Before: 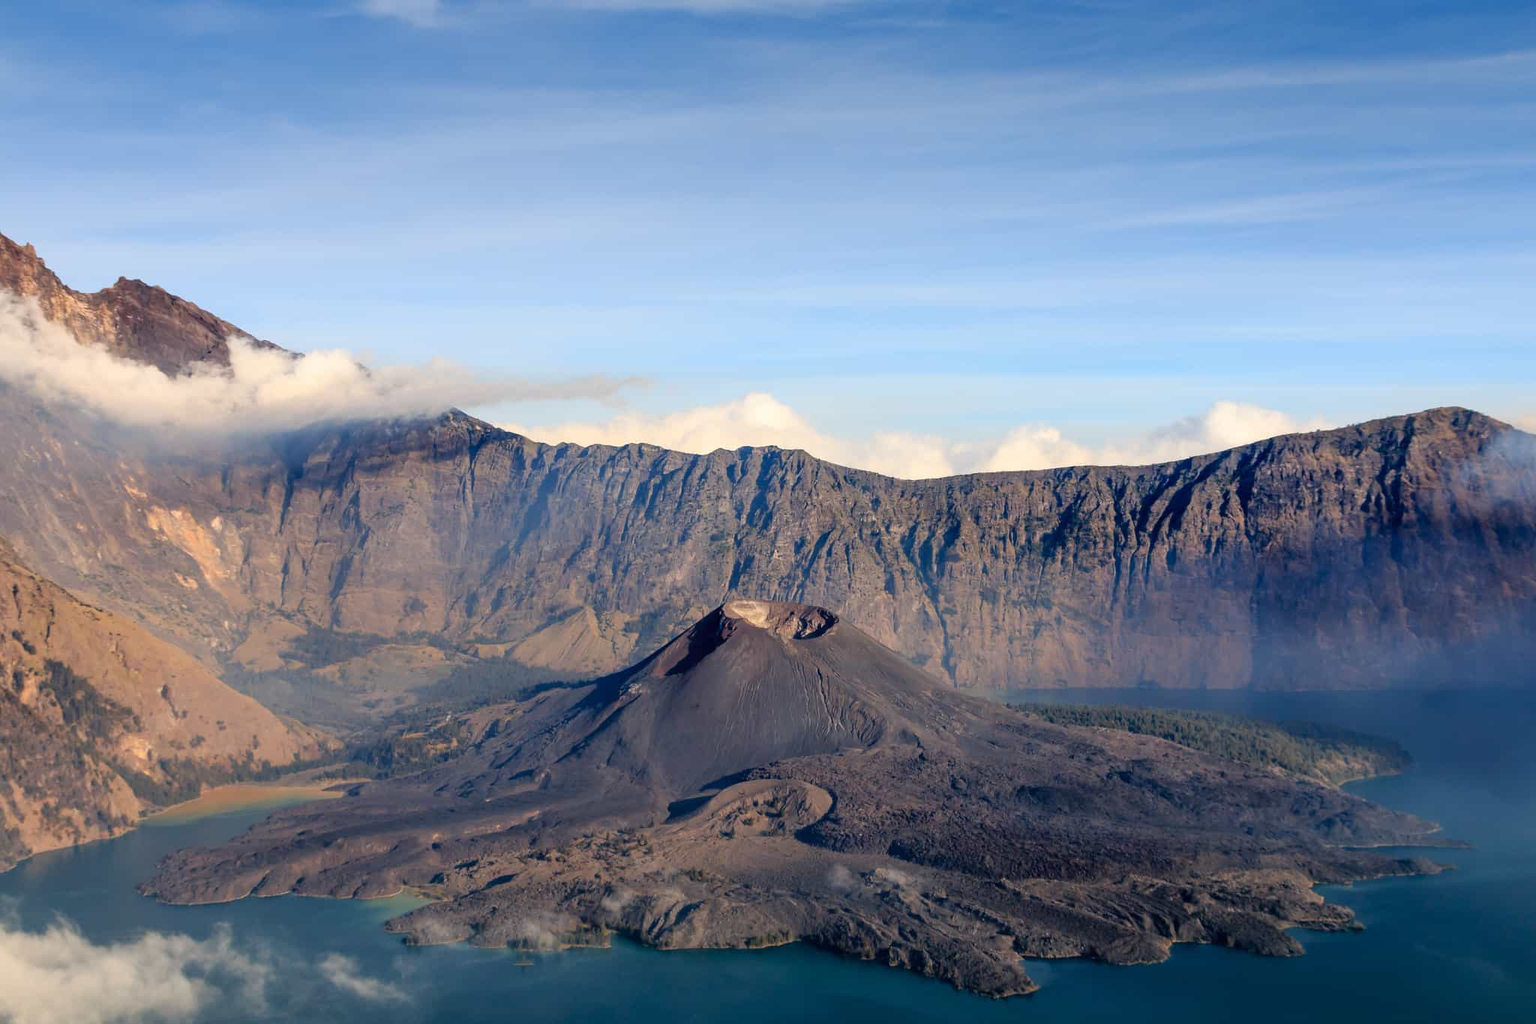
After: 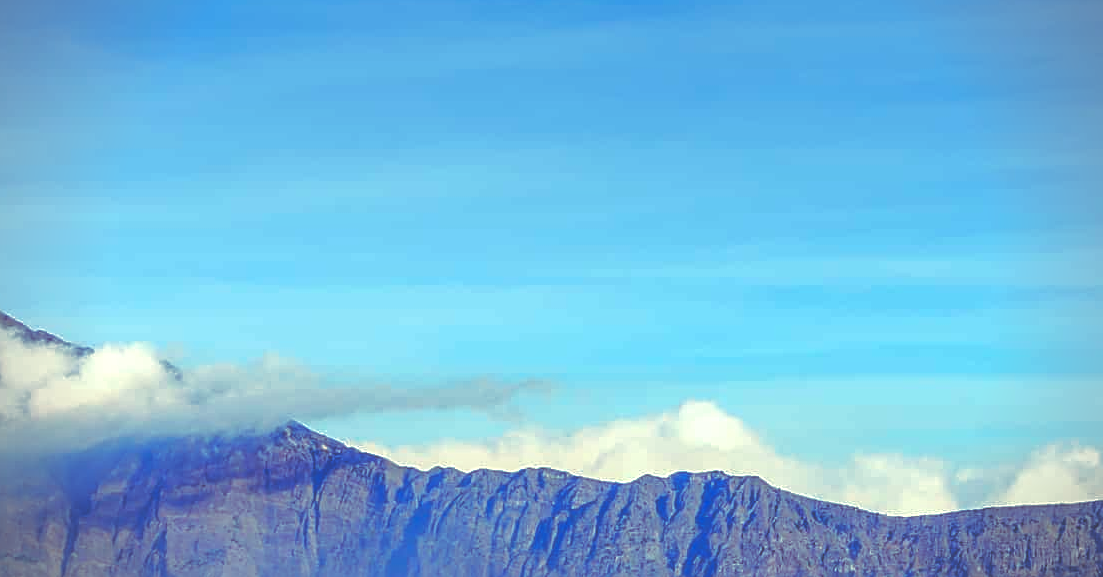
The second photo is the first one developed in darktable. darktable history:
crop: left 15.306%, top 9.065%, right 30.789%, bottom 48.638%
sharpen: on, module defaults
rgb curve: curves: ch0 [(0, 0.186) (0.314, 0.284) (0.576, 0.466) (0.805, 0.691) (0.936, 0.886)]; ch1 [(0, 0.186) (0.314, 0.284) (0.581, 0.534) (0.771, 0.746) (0.936, 0.958)]; ch2 [(0, 0.216) (0.275, 0.39) (1, 1)], mode RGB, independent channels, compensate middle gray true, preserve colors none
vignetting: unbound false
local contrast: detail 130%
tone curve: curves: ch0 [(0, 0) (0.004, 0.008) (0.077, 0.156) (0.169, 0.29) (0.774, 0.774) (1, 1)], color space Lab, linked channels, preserve colors none
